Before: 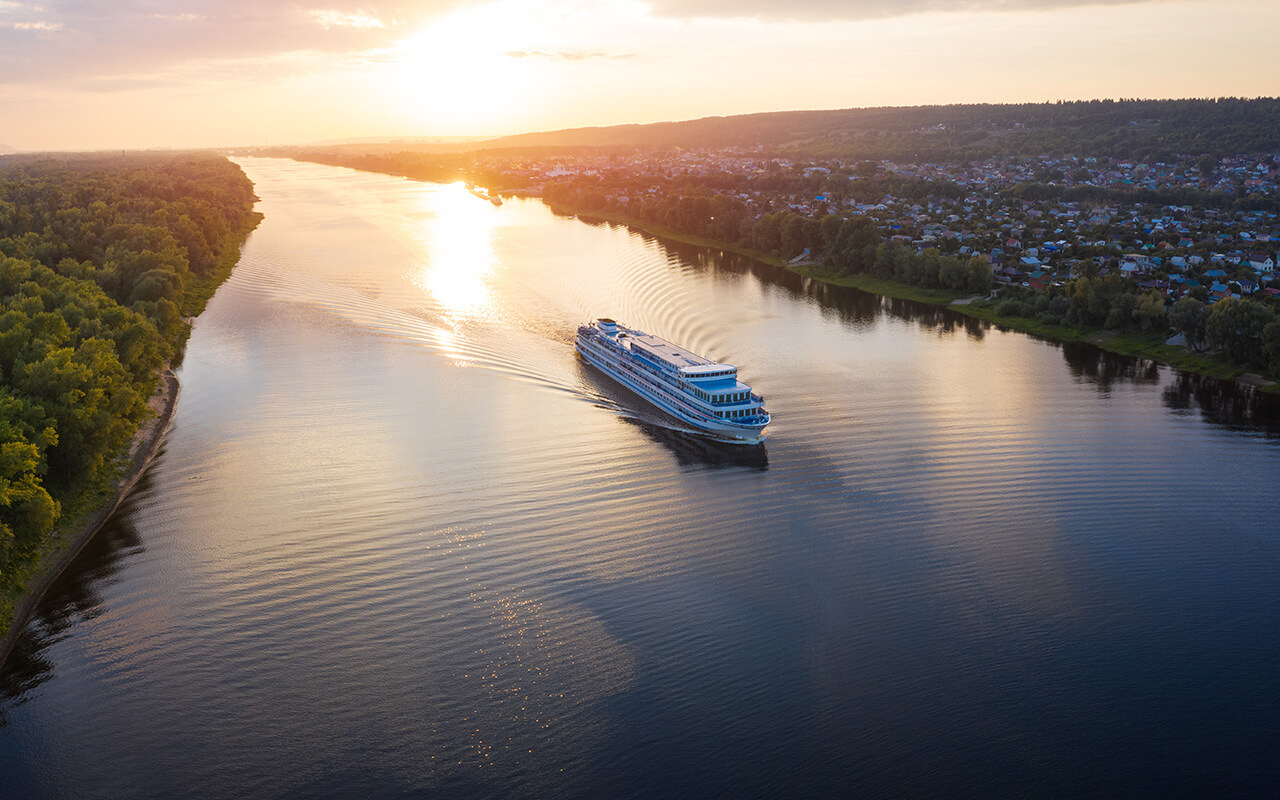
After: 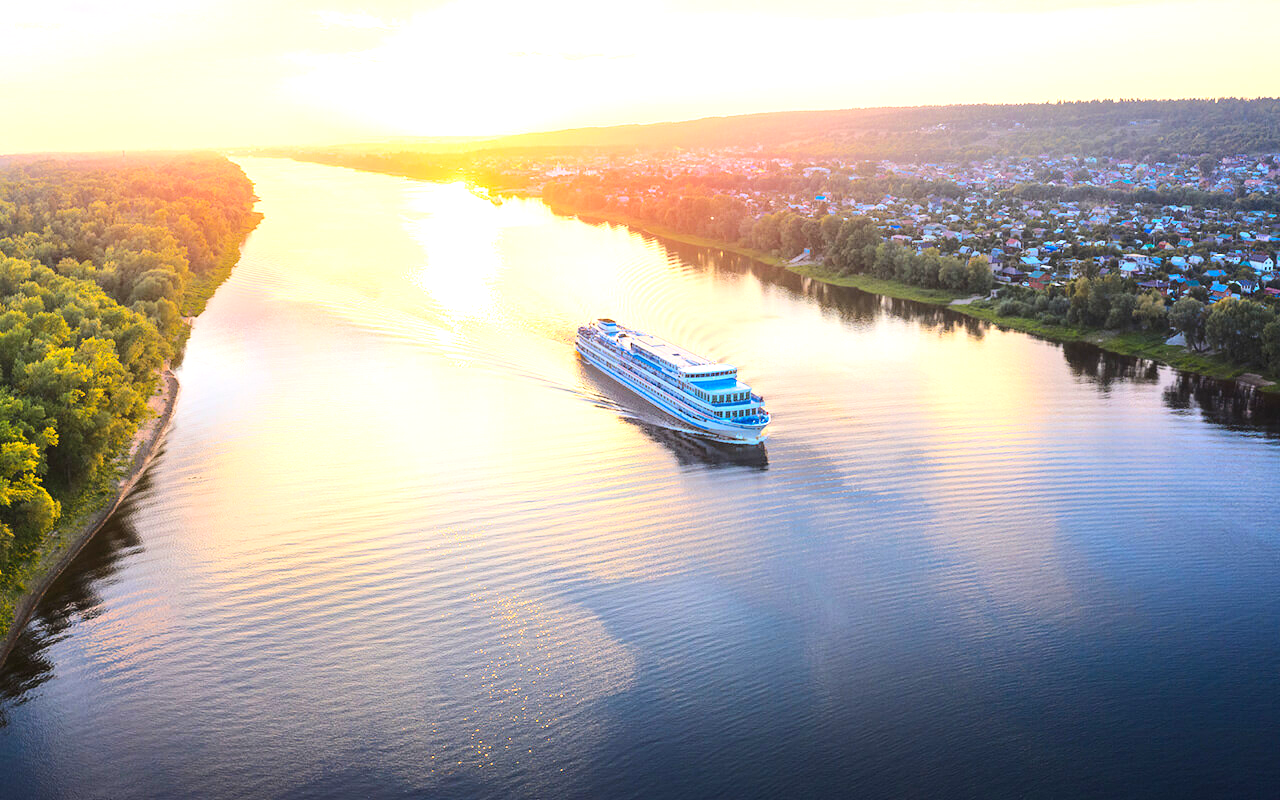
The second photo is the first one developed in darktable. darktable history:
exposure: black level correction 0, exposure 1.001 EV, compensate highlight preservation false
contrast brightness saturation: contrast 0.197, brightness 0.162, saturation 0.227
tone equalizer: -8 EV 0.018 EV, -7 EV -0.03 EV, -6 EV 0.006 EV, -5 EV 0.03 EV, -4 EV 0.248 EV, -3 EV 0.649 EV, -2 EV 0.569 EV, -1 EV 0.177 EV, +0 EV 0.047 EV, mask exposure compensation -0.515 EV
